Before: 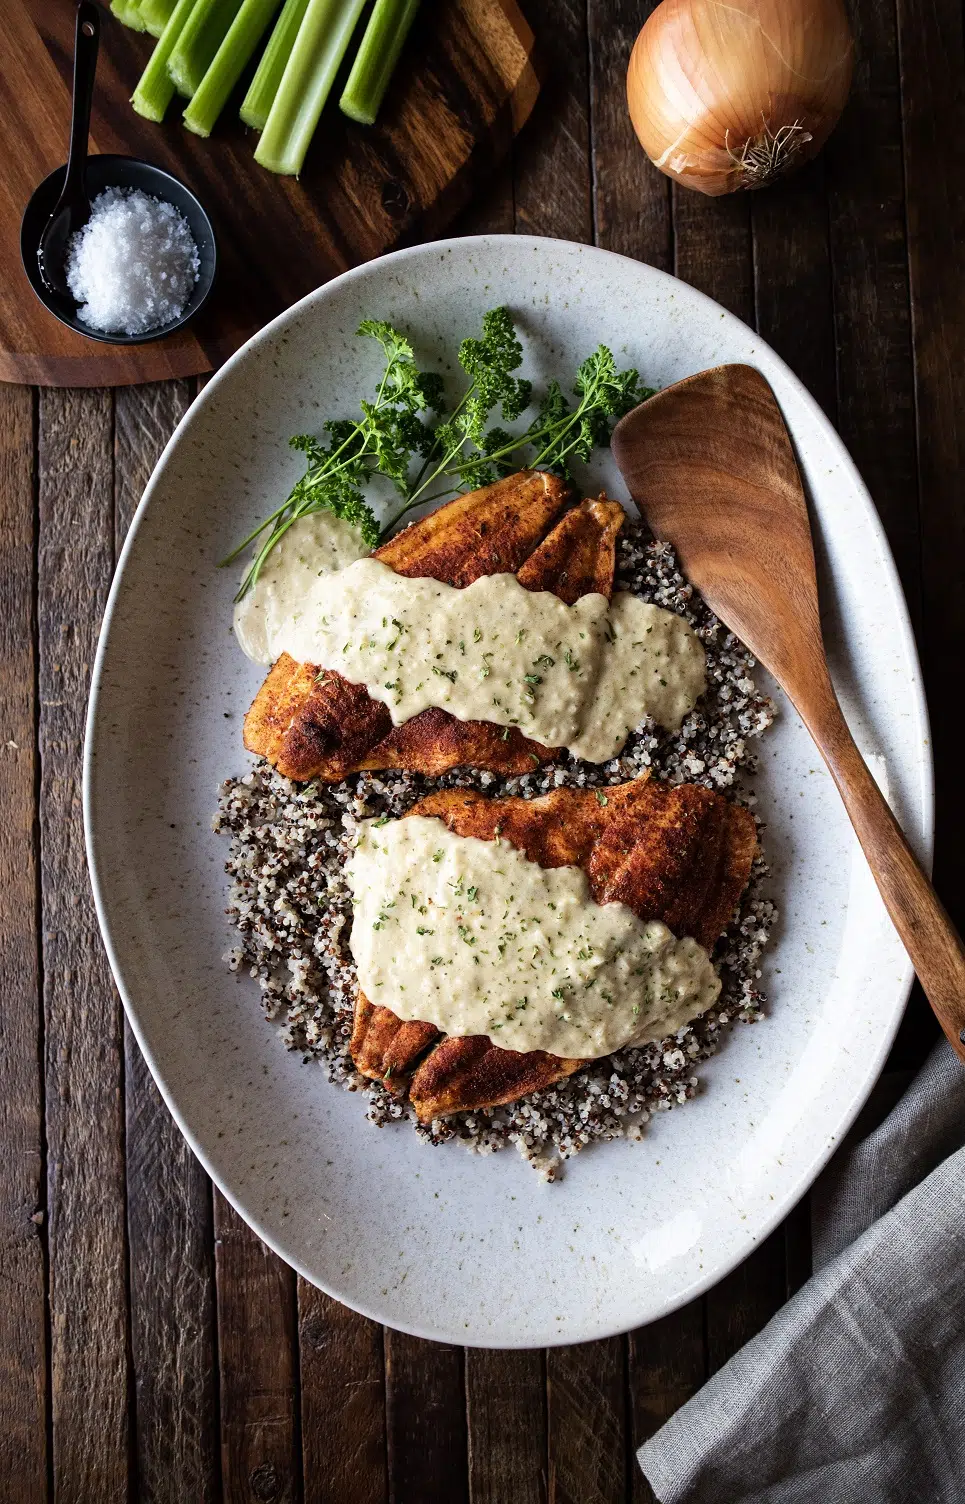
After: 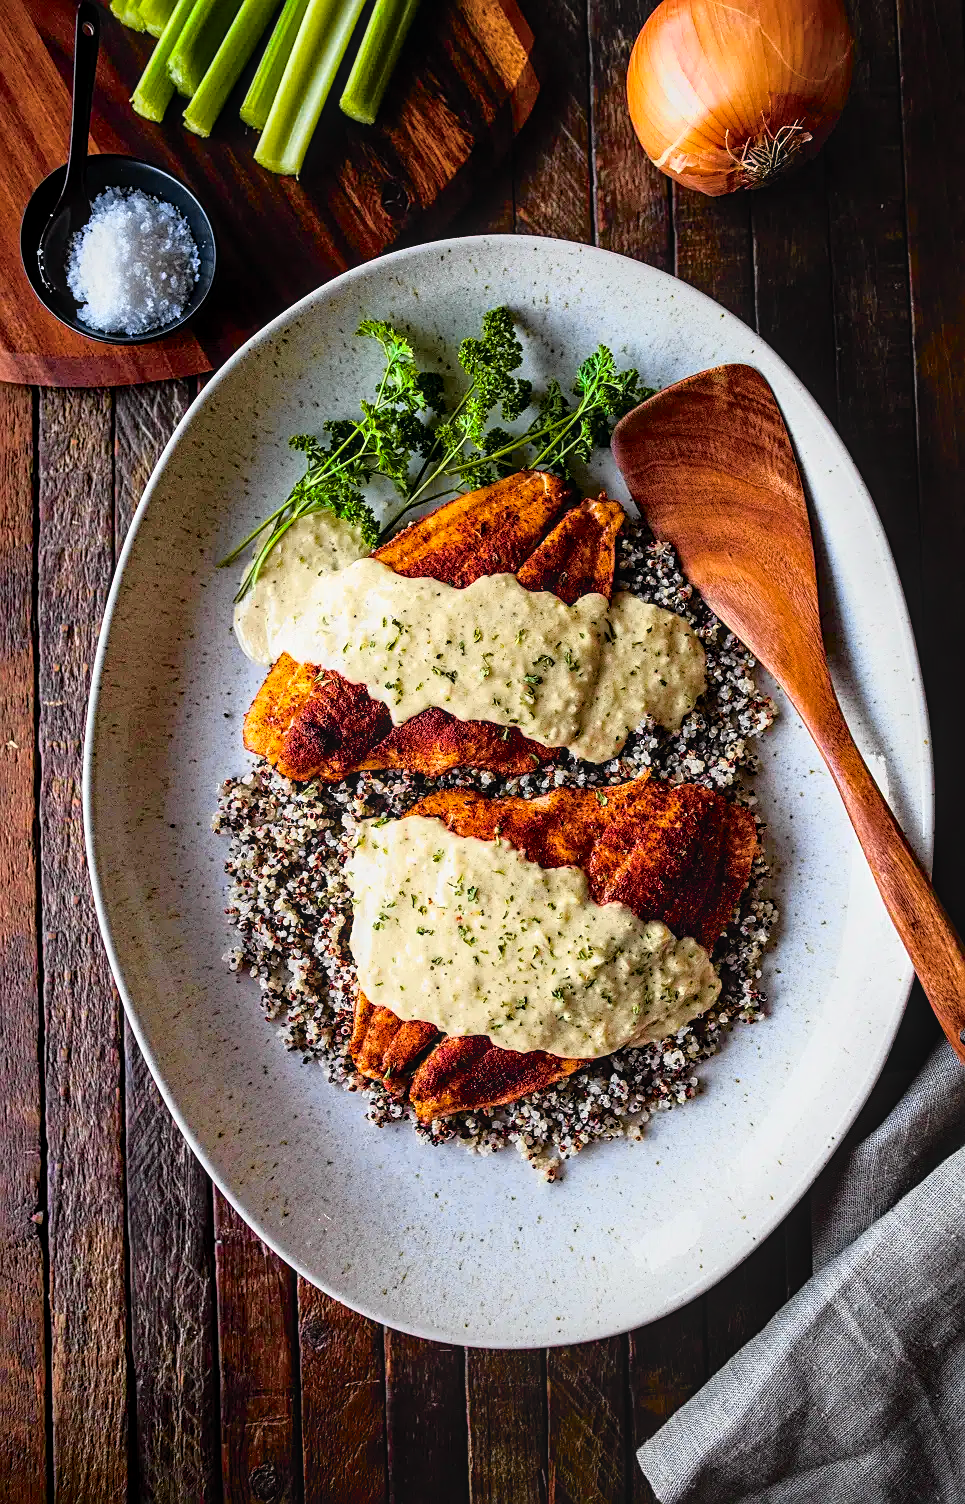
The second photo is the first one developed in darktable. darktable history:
color balance rgb: perceptual saturation grading › global saturation 29.023%, perceptual saturation grading › mid-tones 12.738%, perceptual saturation grading › shadows 9.544%, global vibrance 20%
local contrast: on, module defaults
sharpen: amount 0.47
tone curve: curves: ch0 [(0, 0.009) (0.105, 0.08) (0.195, 0.18) (0.283, 0.316) (0.384, 0.434) (0.485, 0.531) (0.638, 0.69) (0.81, 0.872) (1, 0.977)]; ch1 [(0, 0) (0.161, 0.092) (0.35, 0.33) (0.379, 0.401) (0.456, 0.469) (0.502, 0.5) (0.525, 0.518) (0.586, 0.617) (0.635, 0.655) (1, 1)]; ch2 [(0, 0) (0.371, 0.362) (0.437, 0.437) (0.48, 0.49) (0.53, 0.515) (0.56, 0.571) (0.622, 0.606) (1, 1)], color space Lab, independent channels, preserve colors none
